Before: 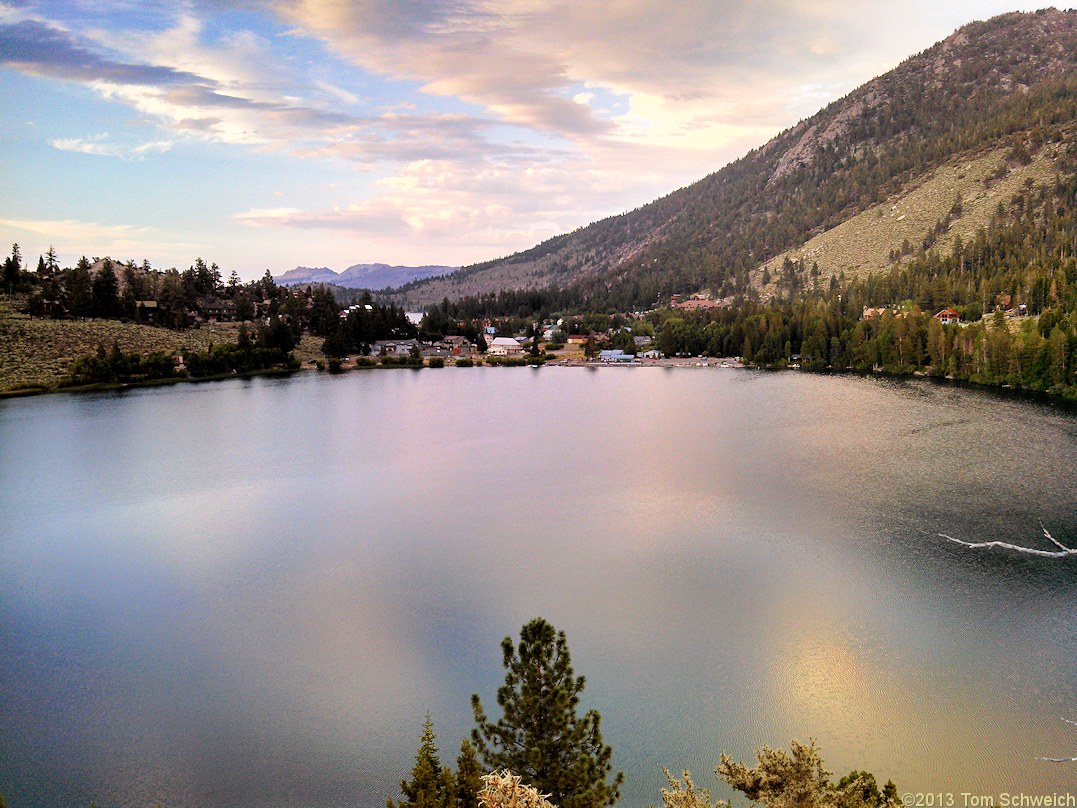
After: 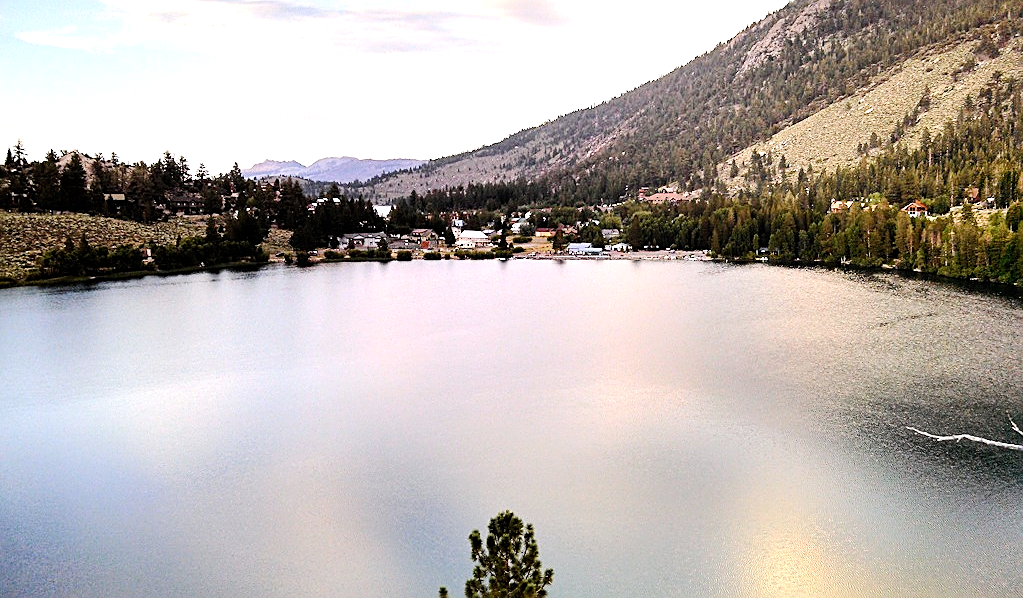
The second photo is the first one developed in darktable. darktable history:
sharpen: on, module defaults
tone curve: curves: ch0 [(0, 0) (0.003, 0.004) (0.011, 0.015) (0.025, 0.033) (0.044, 0.059) (0.069, 0.092) (0.1, 0.132) (0.136, 0.18) (0.177, 0.235) (0.224, 0.297) (0.277, 0.366) (0.335, 0.44) (0.399, 0.52) (0.468, 0.594) (0.543, 0.661) (0.623, 0.727) (0.709, 0.79) (0.801, 0.86) (0.898, 0.928) (1, 1)], preserve colors none
tone equalizer: -8 EV -0.75 EV, -7 EV -0.7 EV, -6 EV -0.6 EV, -5 EV -0.4 EV, -3 EV 0.4 EV, -2 EV 0.6 EV, -1 EV 0.7 EV, +0 EV 0.75 EV, edges refinement/feathering 500, mask exposure compensation -1.57 EV, preserve details no
crop and rotate: left 2.991%, top 13.302%, right 1.981%, bottom 12.636%
